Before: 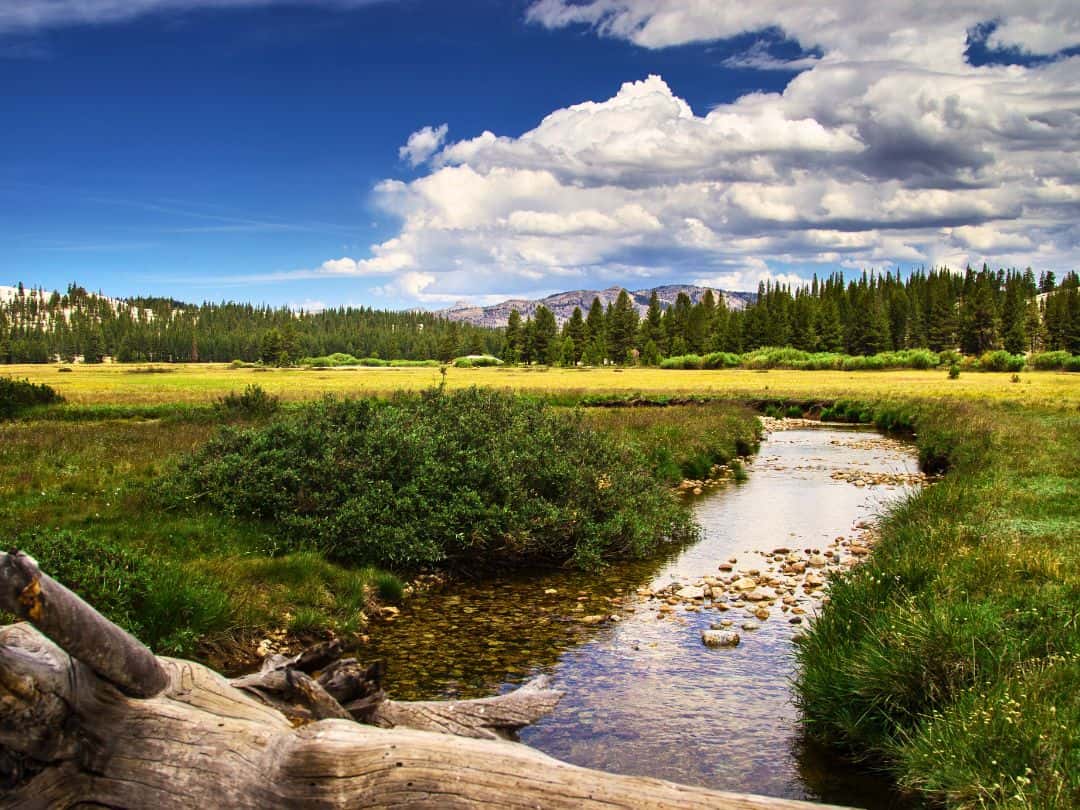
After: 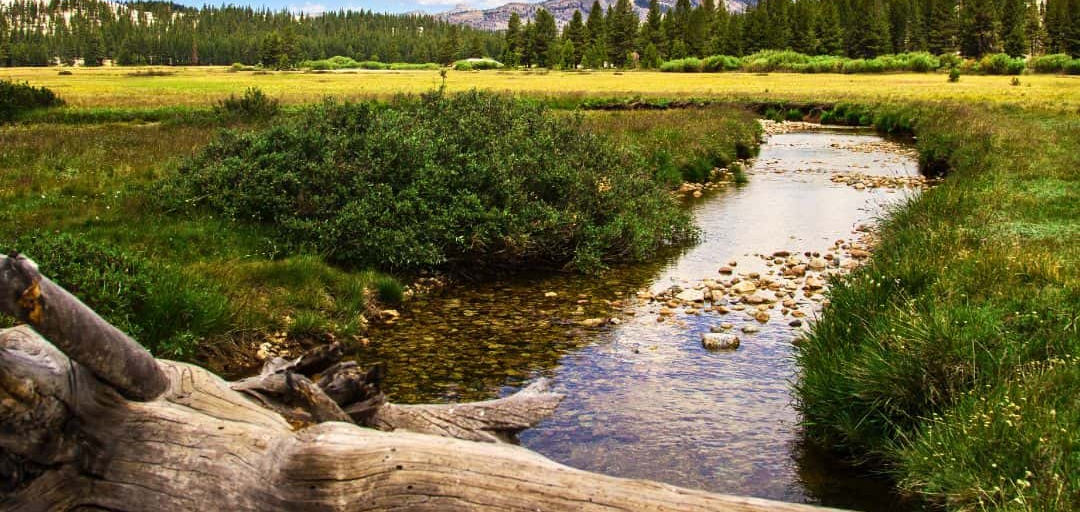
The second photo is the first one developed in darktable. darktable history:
crop and rotate: top 36.762%
